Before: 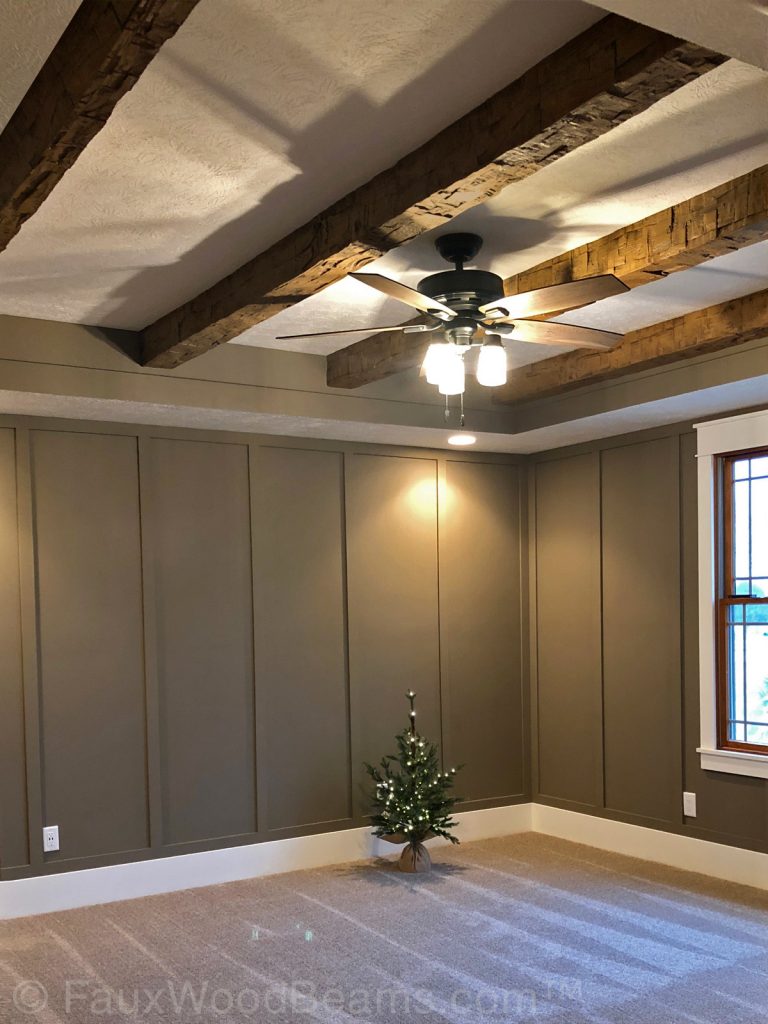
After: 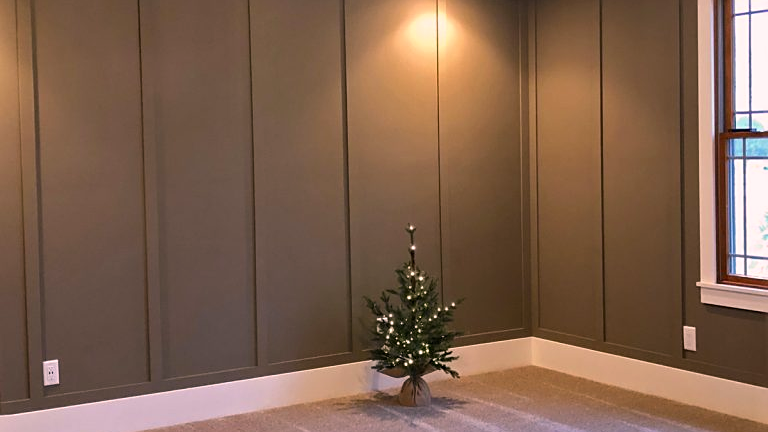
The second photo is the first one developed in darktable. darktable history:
crop: top 45.551%, bottom 12.262%
color correction: highlights a* 14.52, highlights b* 4.84
sharpen: amount 0.2
